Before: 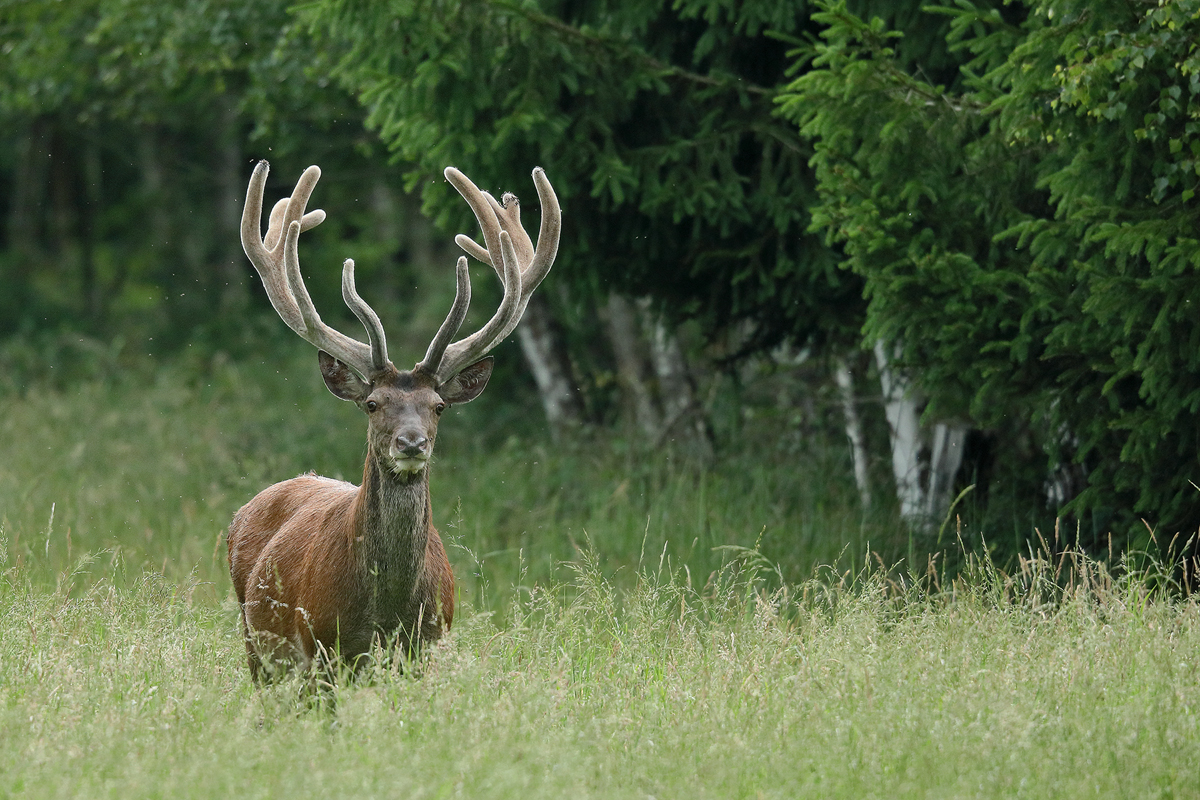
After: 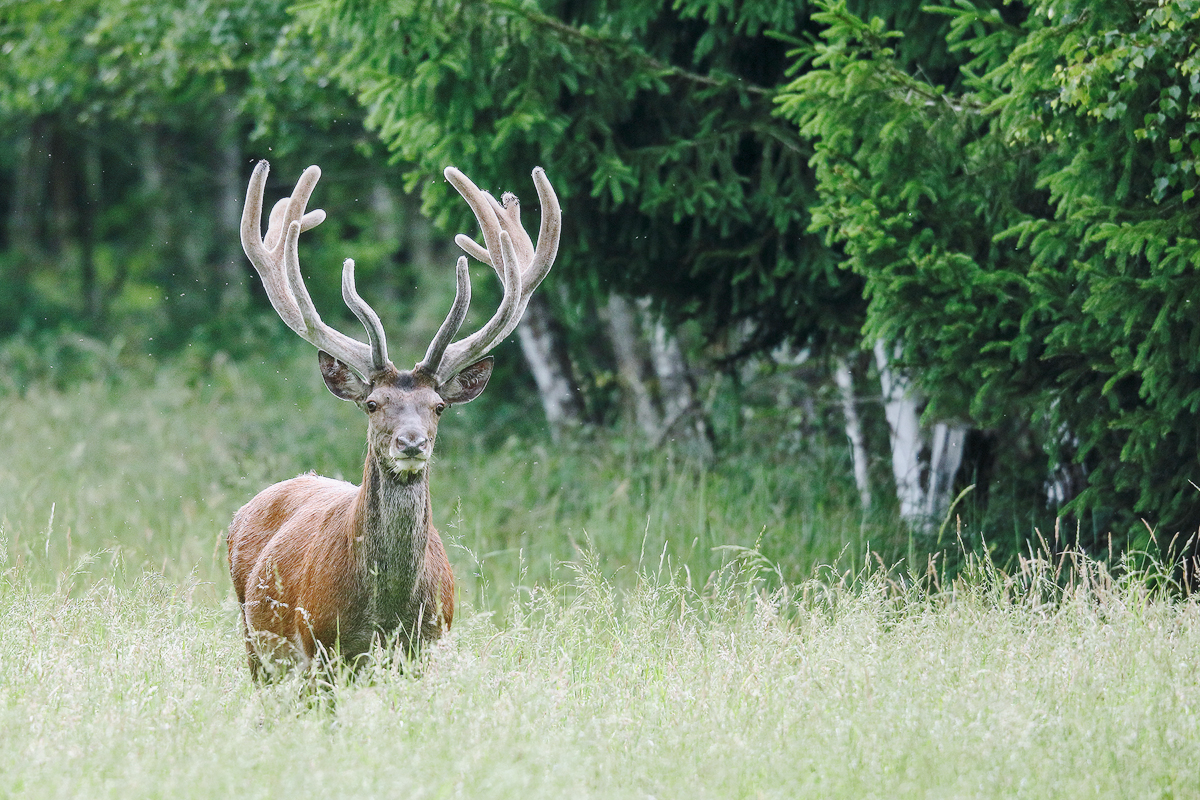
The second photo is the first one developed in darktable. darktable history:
local contrast: detail 109%
color calibration: illuminant custom, x 0.363, y 0.386, temperature 4523.47 K
base curve: curves: ch0 [(0, 0) (0.025, 0.046) (0.112, 0.277) (0.467, 0.74) (0.814, 0.929) (1, 0.942)], preserve colors none
